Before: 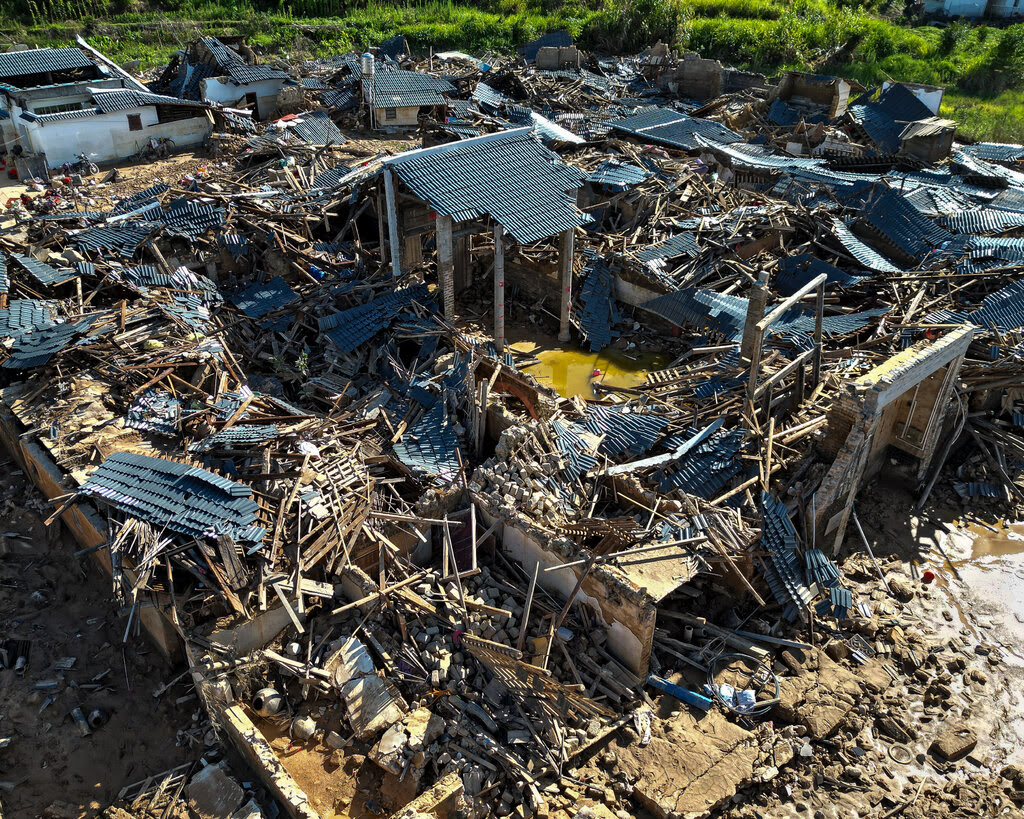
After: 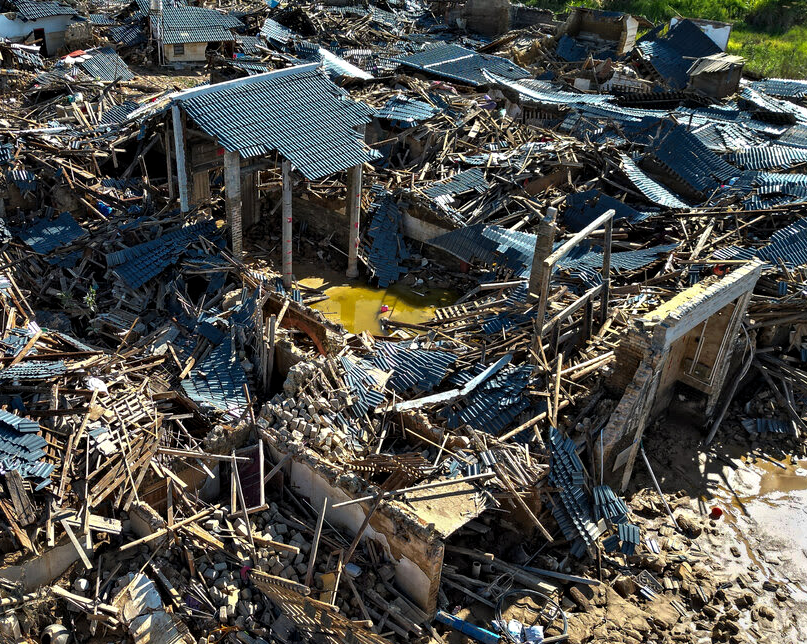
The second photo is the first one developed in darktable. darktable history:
crop and rotate: left 20.74%, top 7.912%, right 0.375%, bottom 13.378%
contrast equalizer: octaves 7, y [[0.6 ×6], [0.55 ×6], [0 ×6], [0 ×6], [0 ×6]], mix 0.15
